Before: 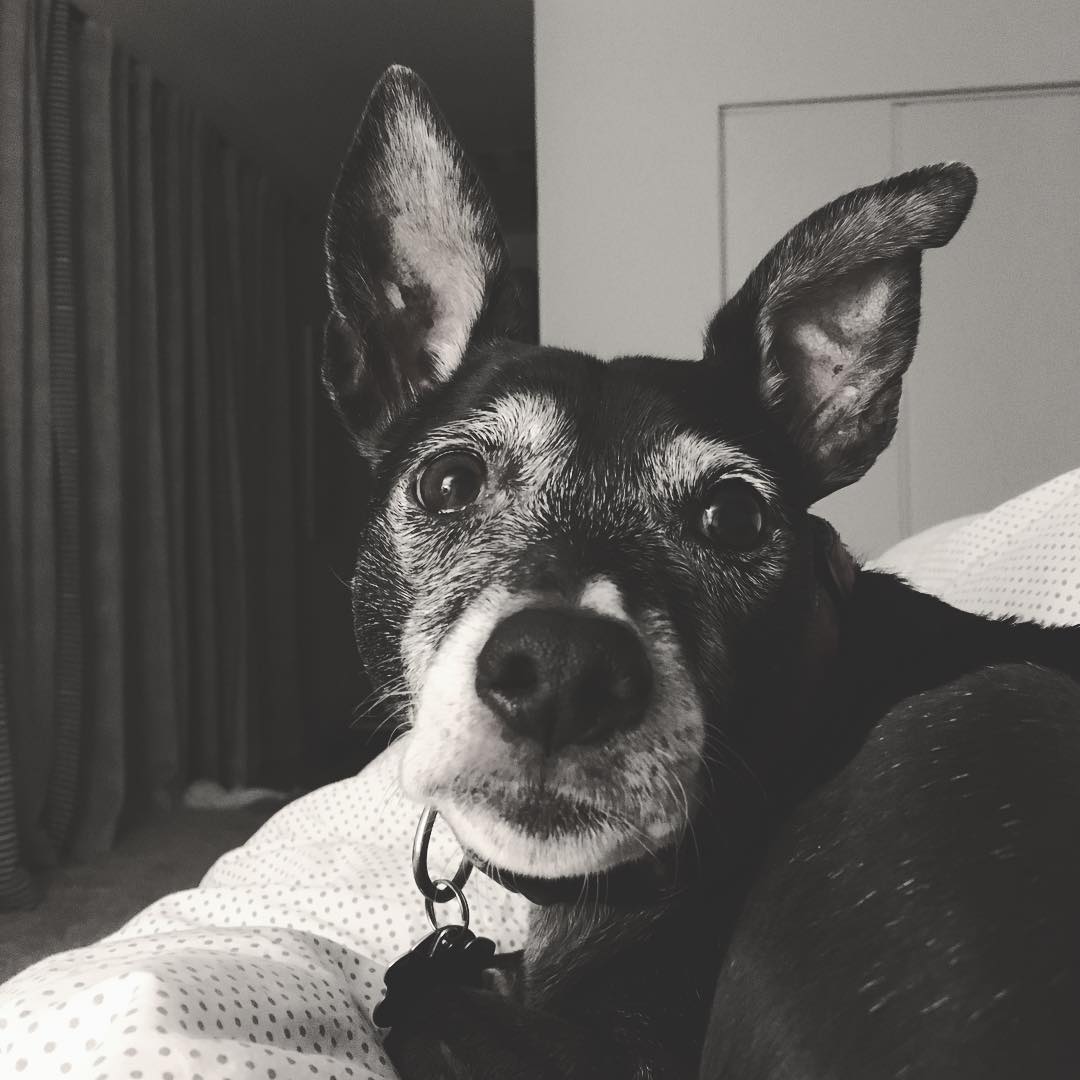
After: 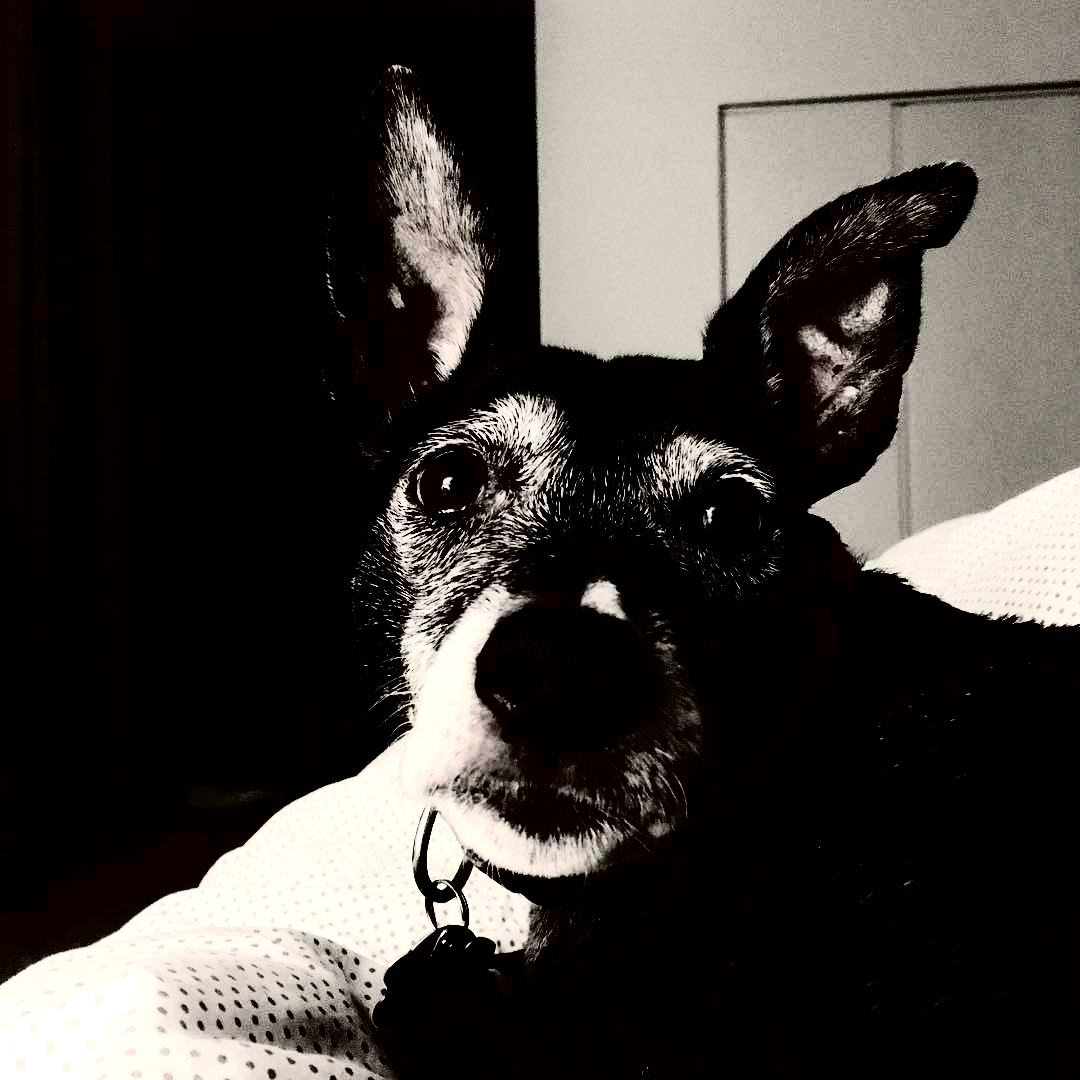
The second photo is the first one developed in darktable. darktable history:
tone curve: curves: ch0 [(0, 0) (0.003, 0.013) (0.011, 0.02) (0.025, 0.037) (0.044, 0.068) (0.069, 0.108) (0.1, 0.138) (0.136, 0.168) (0.177, 0.203) (0.224, 0.241) (0.277, 0.281) (0.335, 0.328) (0.399, 0.382) (0.468, 0.448) (0.543, 0.519) (0.623, 0.603) (0.709, 0.705) (0.801, 0.808) (0.898, 0.903) (1, 1)], color space Lab, independent channels
exposure: black level correction 0.001, exposure 0.016 EV, compensate exposure bias true, compensate highlight preservation false
levels: levels [0, 0.492, 0.984]
contrast brightness saturation: contrast 0.768, brightness -0.98, saturation 0.99
